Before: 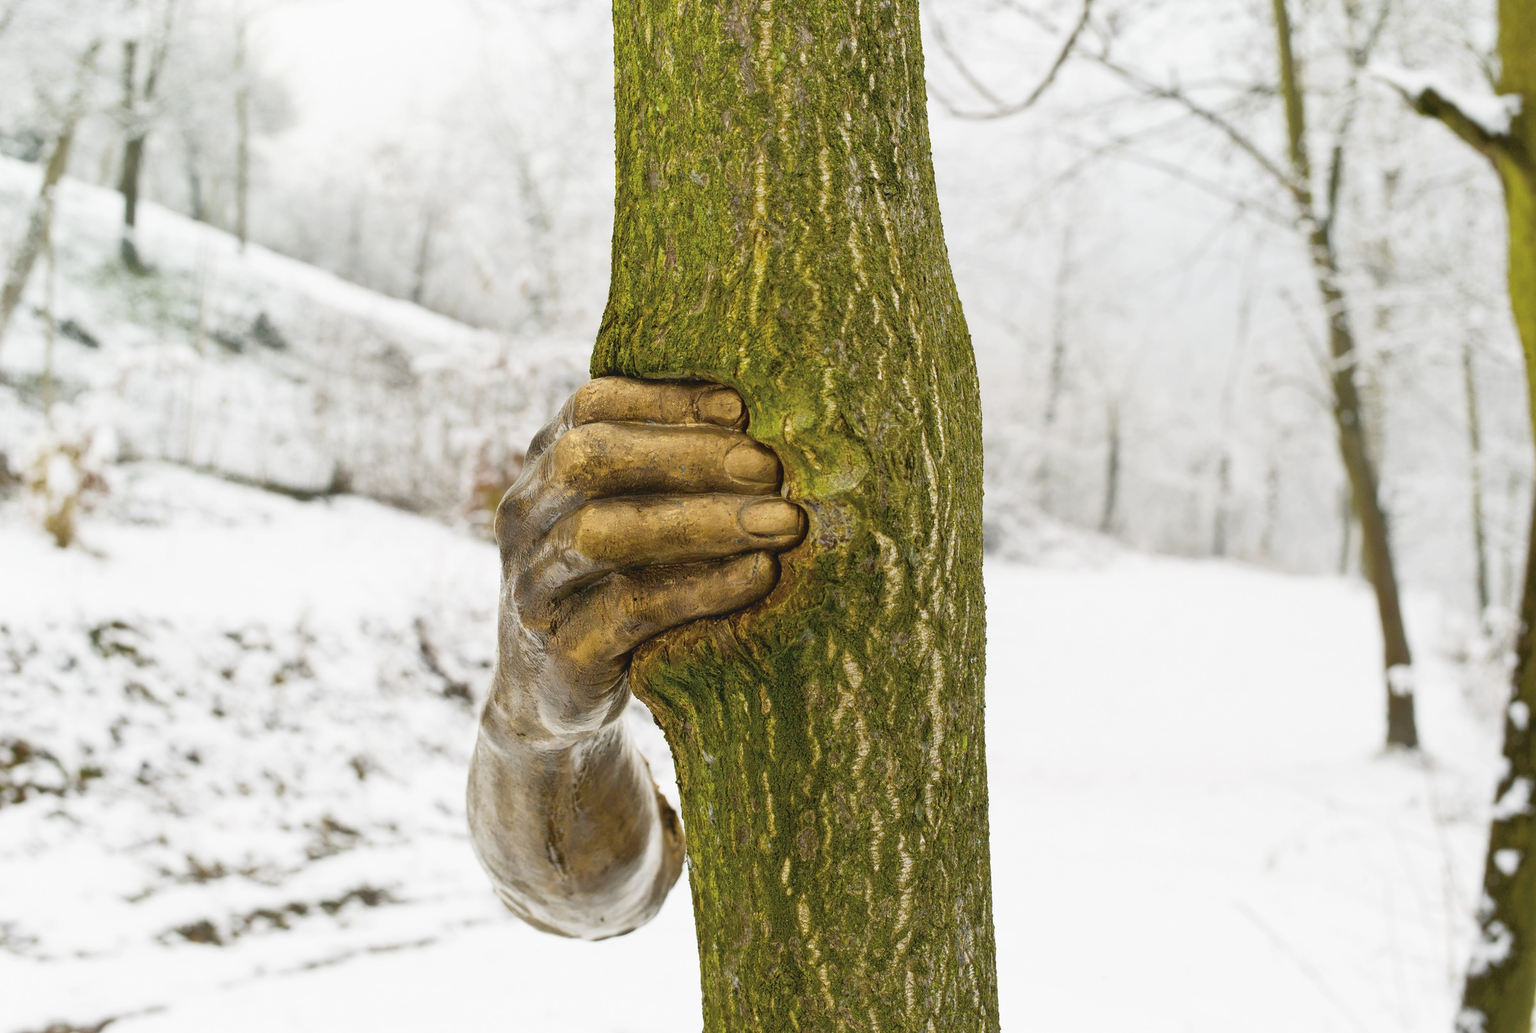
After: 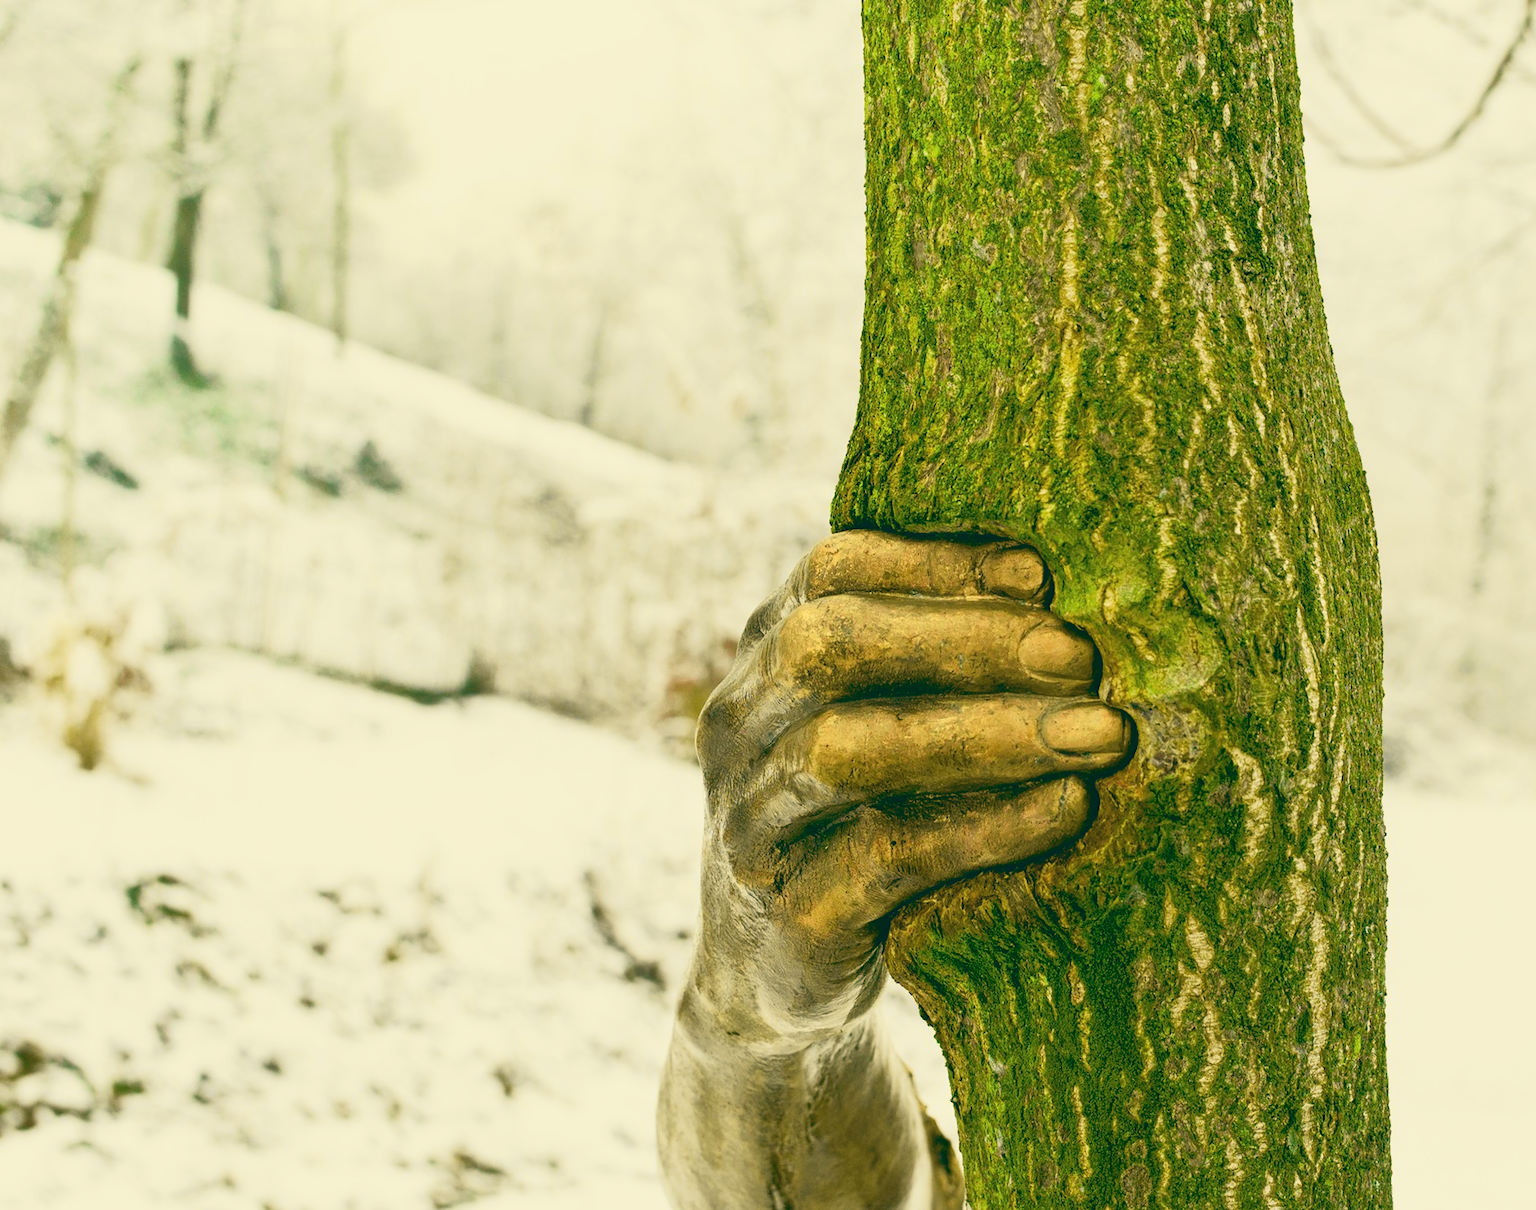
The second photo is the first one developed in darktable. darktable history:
color balance: lift [1.005, 0.99, 1.007, 1.01], gamma [1, 1.034, 1.032, 0.966], gain [0.873, 1.055, 1.067, 0.933]
tone curve: curves: ch0 [(0, 0) (0.091, 0.075) (0.389, 0.441) (0.696, 0.808) (0.844, 0.908) (0.909, 0.942) (1, 0.973)]; ch1 [(0, 0) (0.437, 0.404) (0.48, 0.486) (0.5, 0.5) (0.529, 0.556) (0.58, 0.606) (0.616, 0.654) (1, 1)]; ch2 [(0, 0) (0.442, 0.415) (0.5, 0.5) (0.535, 0.567) (0.585, 0.632) (1, 1)], color space Lab, independent channels, preserve colors none
crop: right 28.885%, bottom 16.626%
